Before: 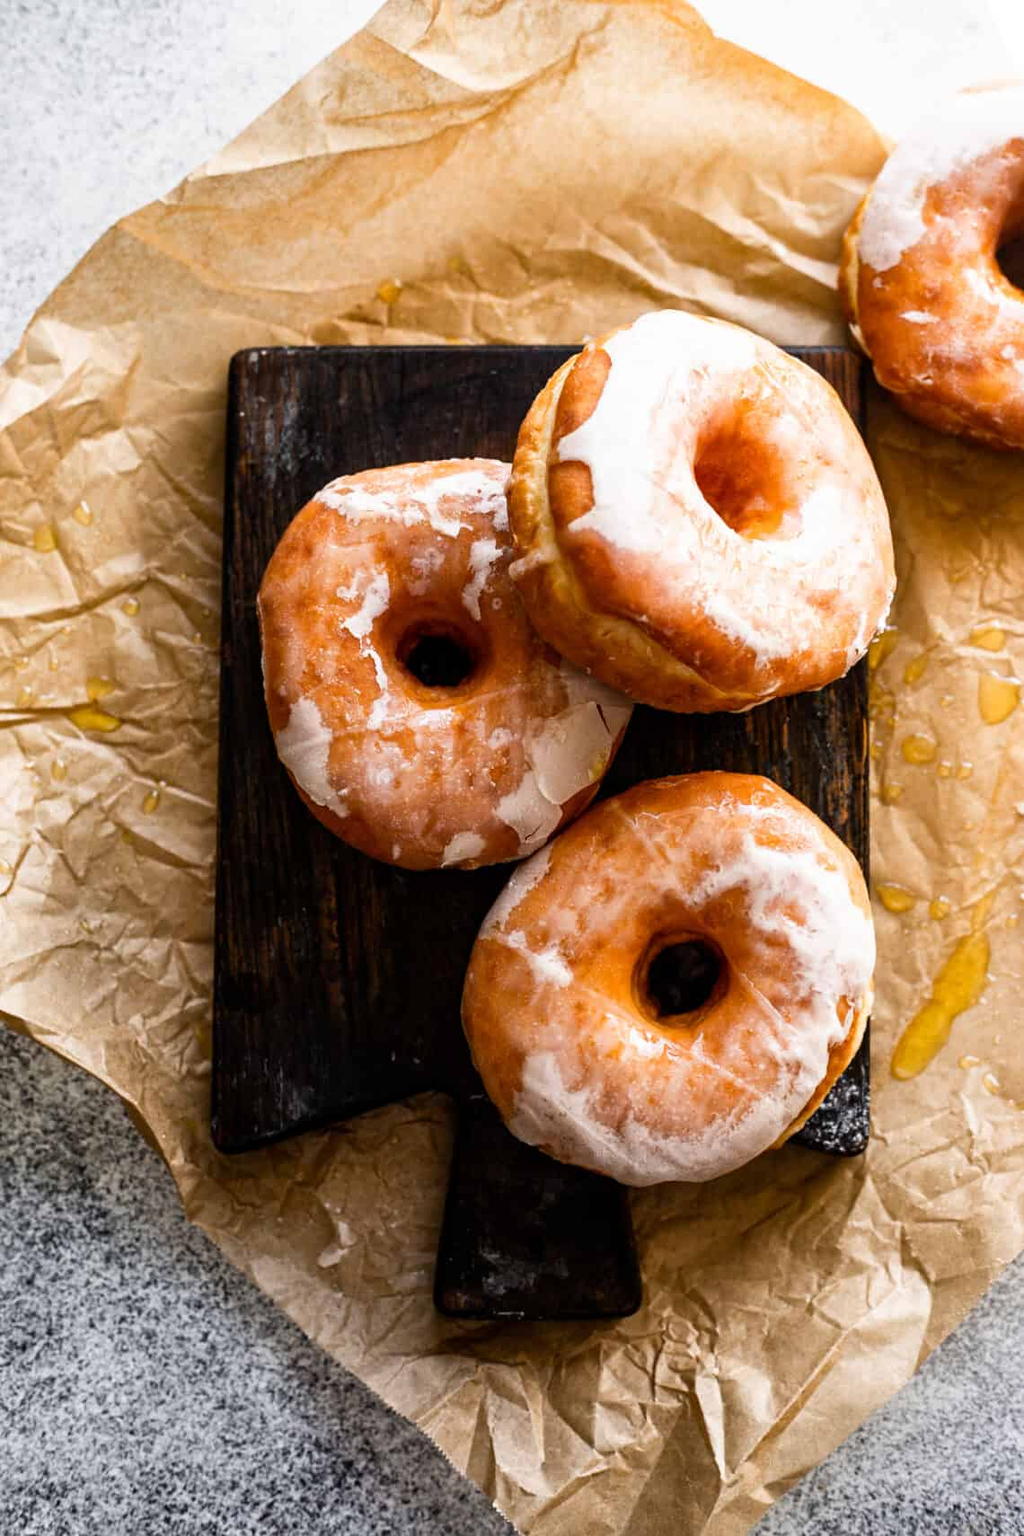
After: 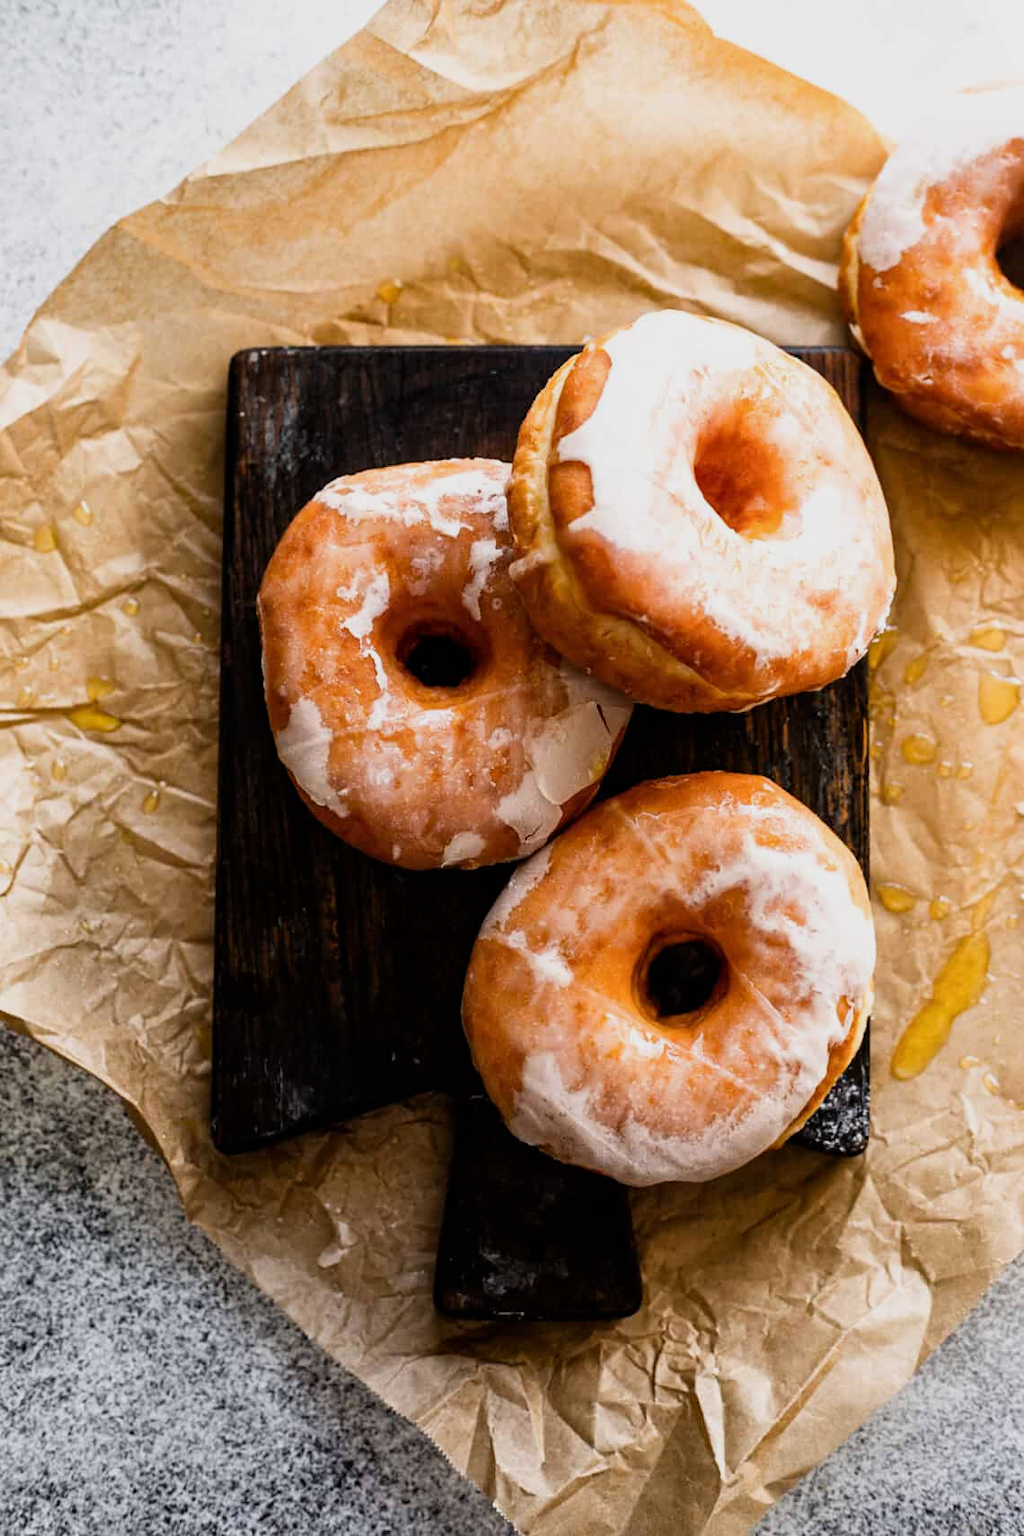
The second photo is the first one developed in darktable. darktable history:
filmic rgb: black relative exposure -11.38 EV, white relative exposure 3.24 EV, hardness 6.77
